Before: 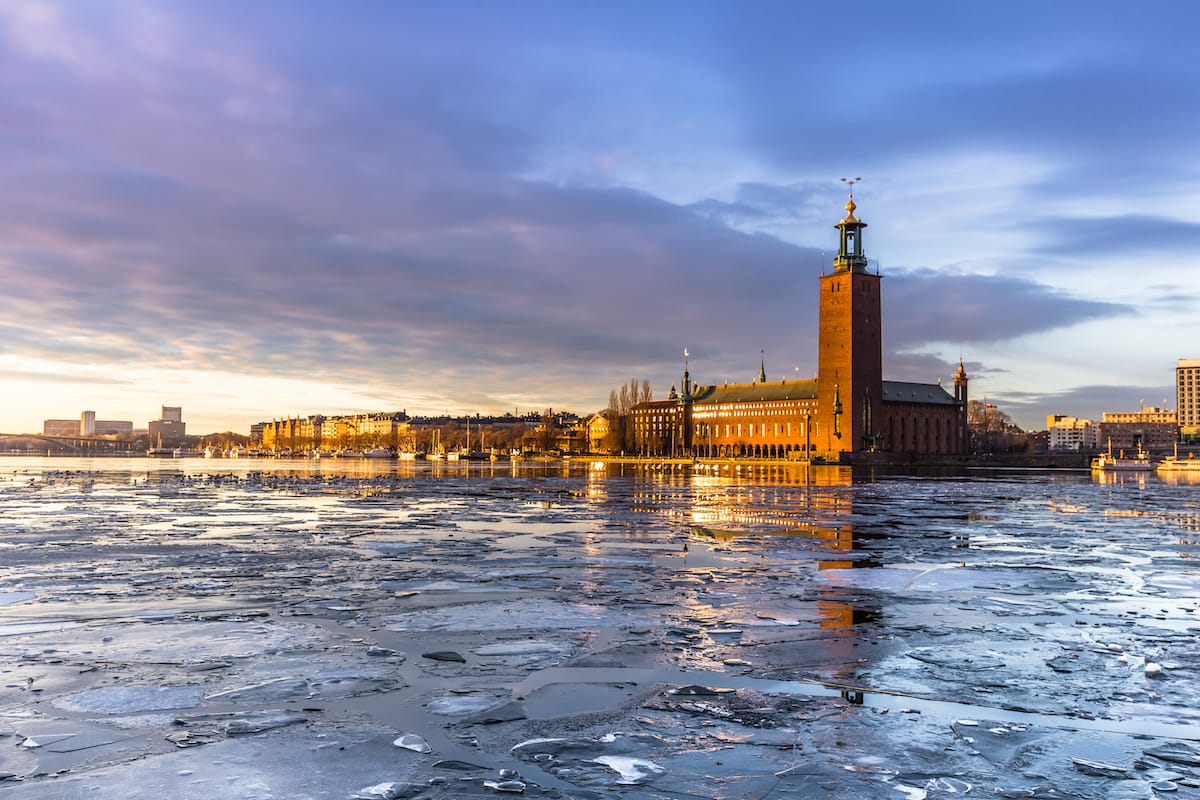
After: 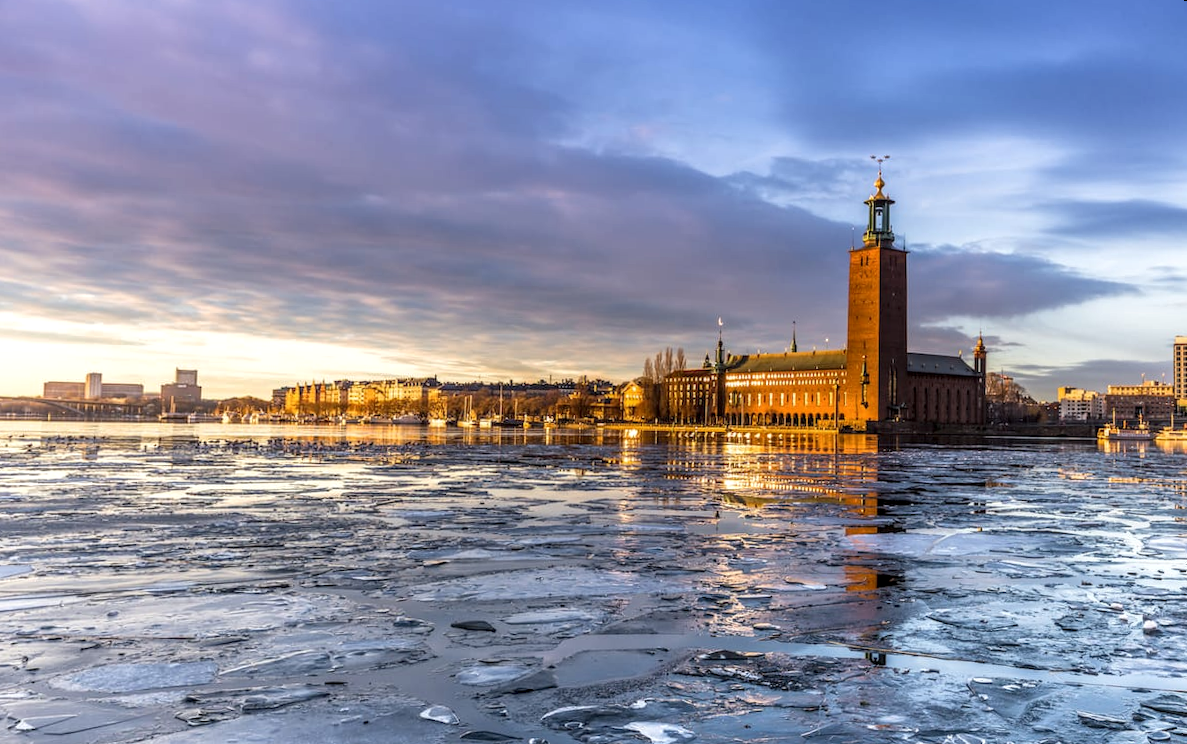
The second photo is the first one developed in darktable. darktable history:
local contrast: on, module defaults
rotate and perspective: rotation 0.679°, lens shift (horizontal) 0.136, crop left 0.009, crop right 0.991, crop top 0.078, crop bottom 0.95
